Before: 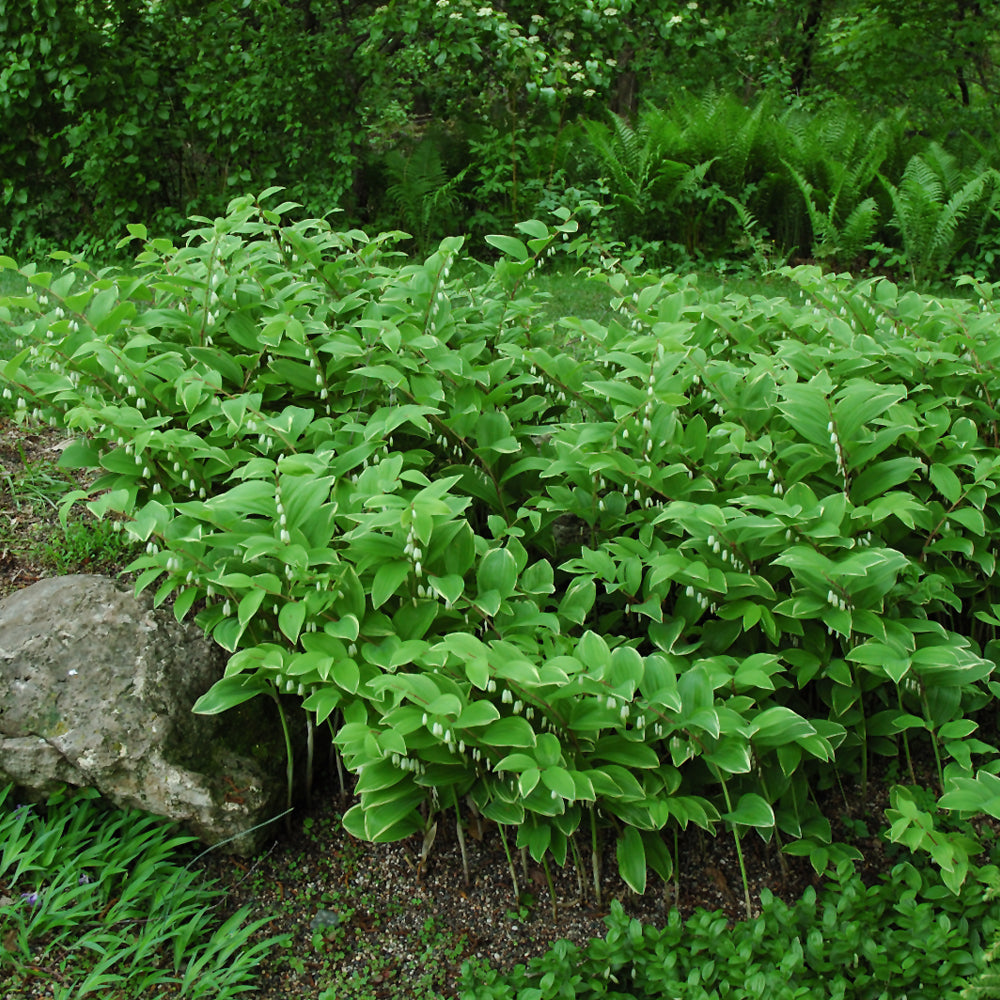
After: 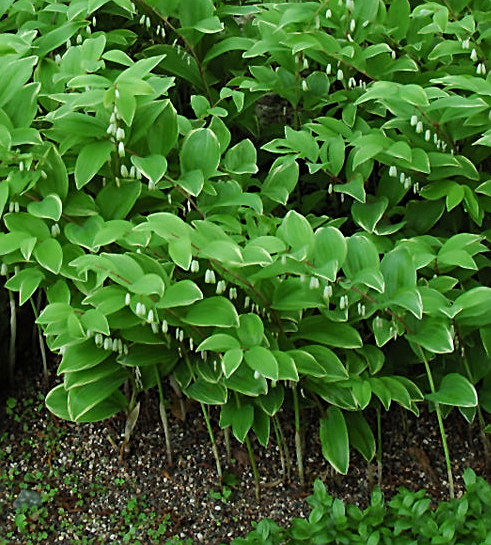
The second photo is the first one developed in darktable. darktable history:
sharpen: on, module defaults
crop: left 29.731%, top 42.026%, right 21.078%, bottom 3.47%
